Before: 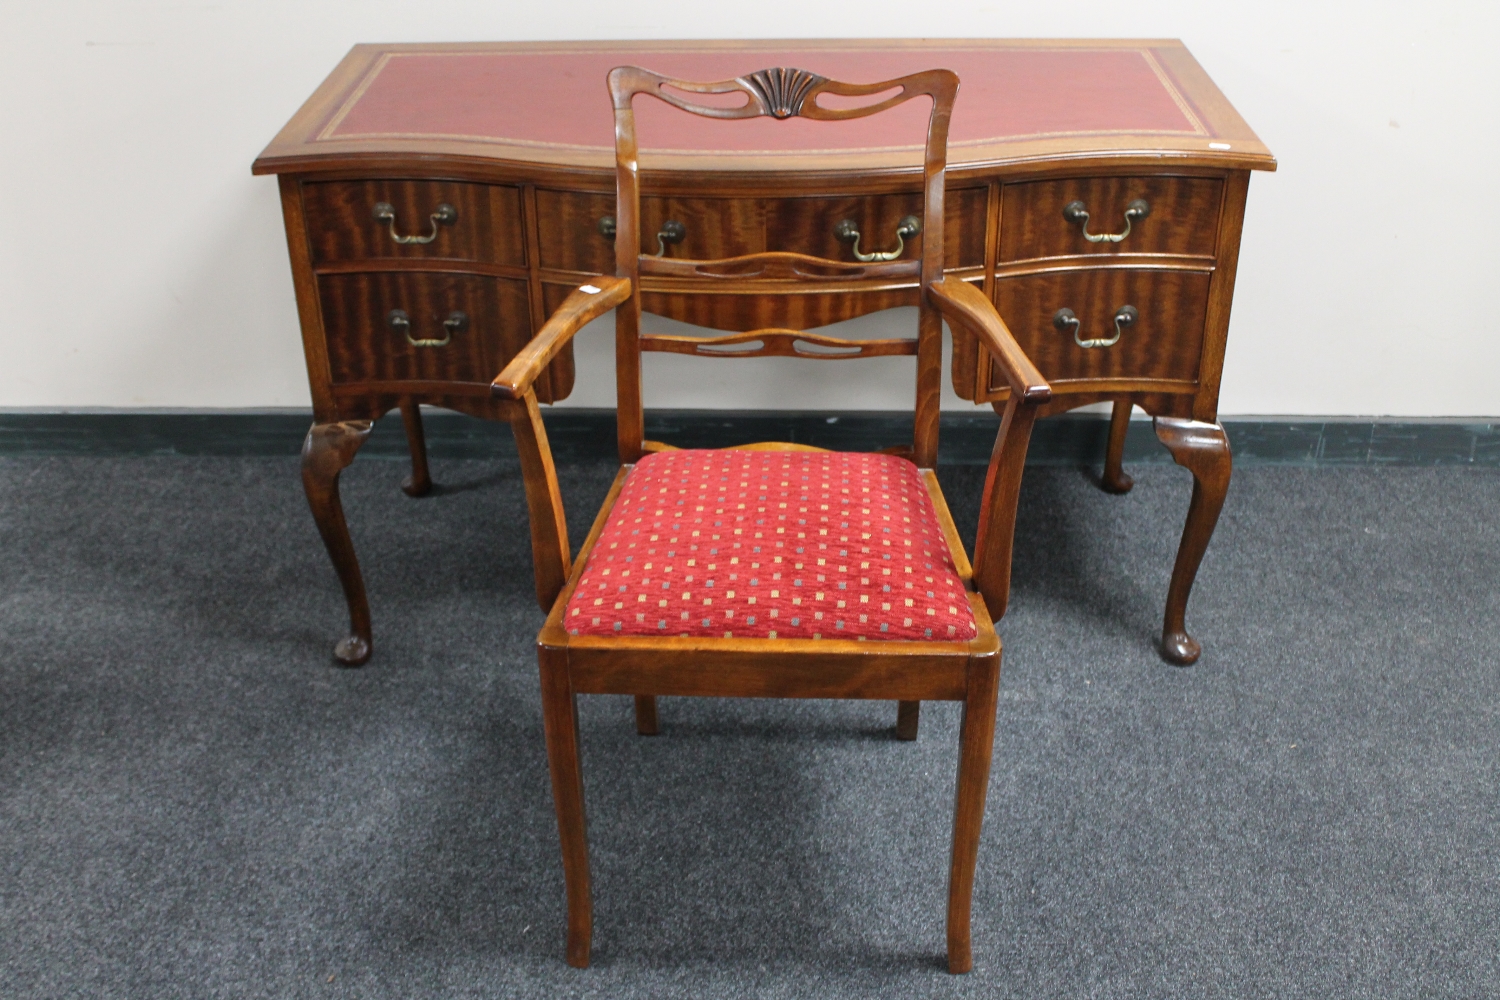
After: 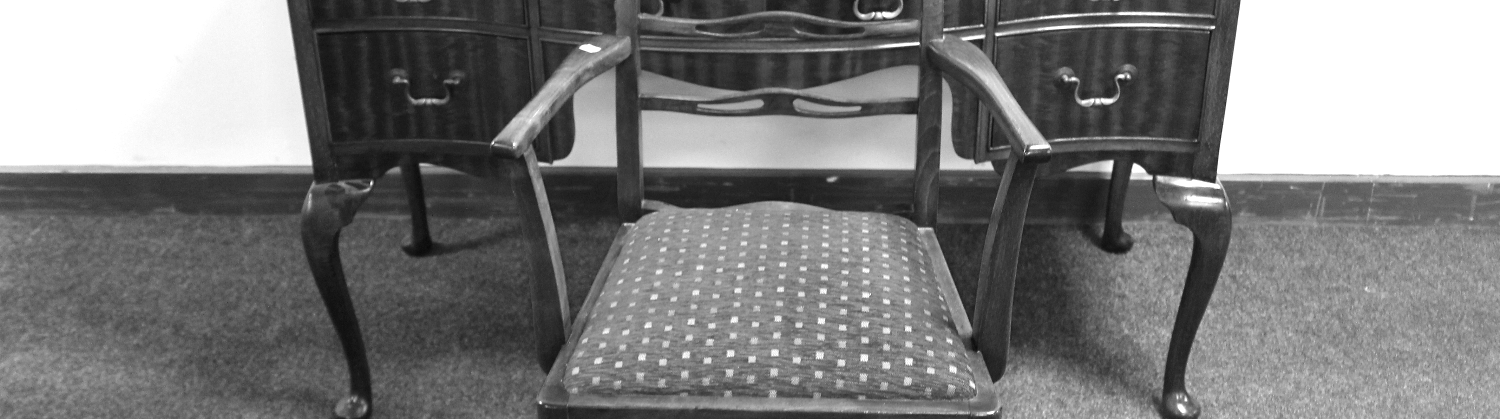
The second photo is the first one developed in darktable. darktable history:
crop and rotate: top 24.177%, bottom 33.84%
color calibration: output gray [0.21, 0.42, 0.37, 0], illuminant as shot in camera, x 0.482, y 0.43, temperature 2429.36 K
color balance rgb: perceptual saturation grading › global saturation 20%, perceptual saturation grading › highlights -25.442%, perceptual saturation grading › shadows 50.469%, contrast 4.846%
tone equalizer: edges refinement/feathering 500, mask exposure compensation -1.25 EV, preserve details no
